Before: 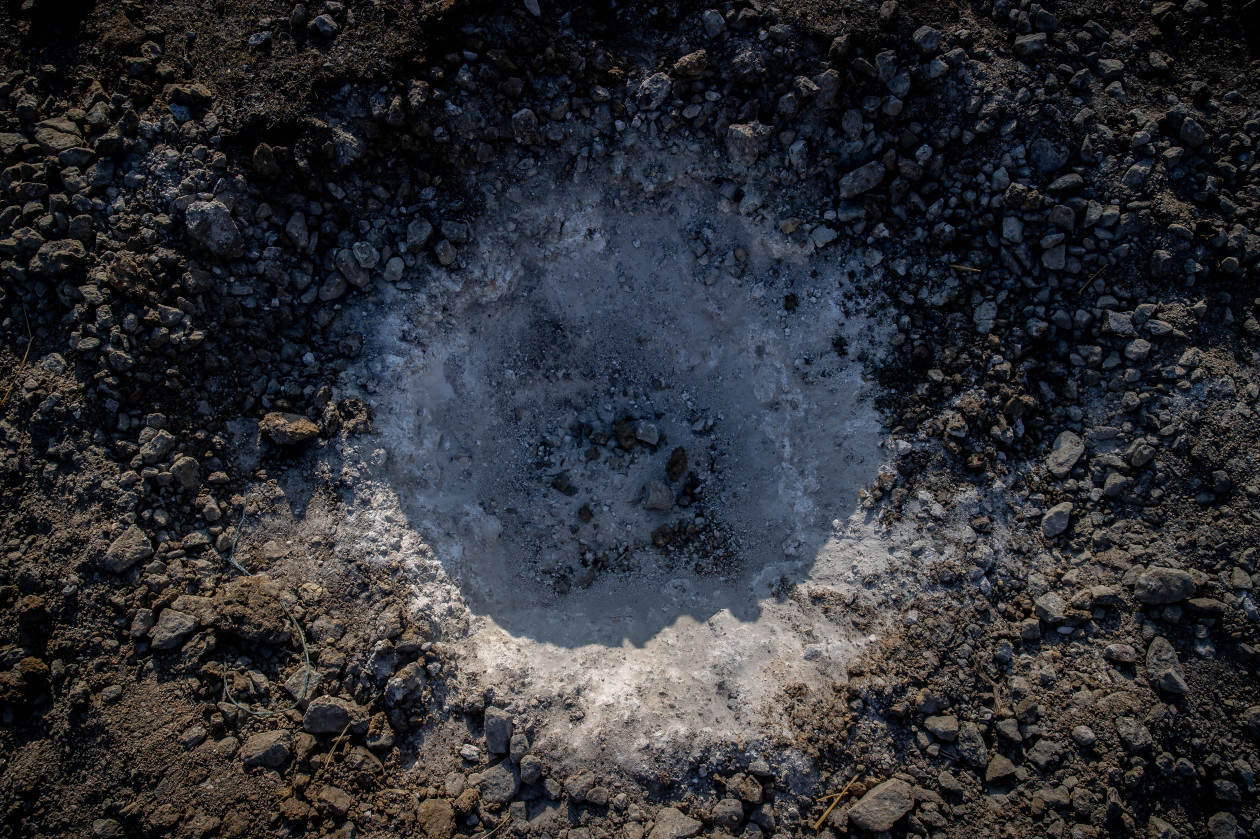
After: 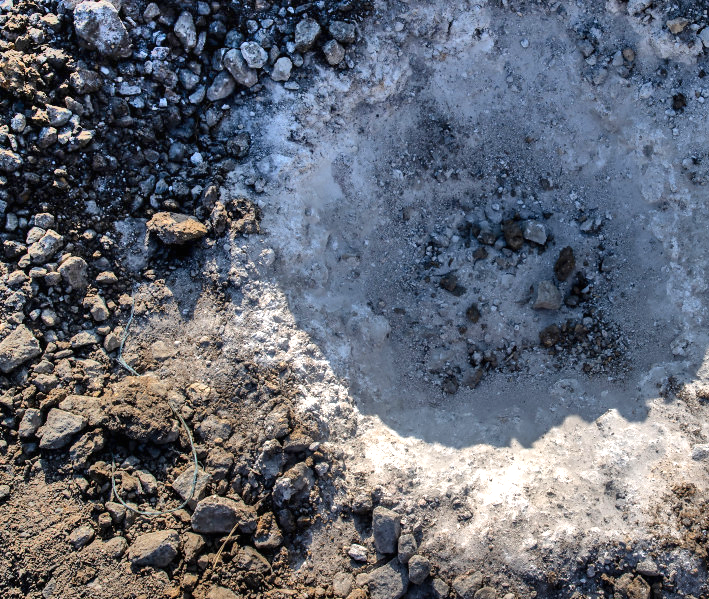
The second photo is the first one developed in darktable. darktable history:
crop: left 8.966%, top 23.852%, right 34.699%, bottom 4.703%
exposure: black level correction 0, exposure 0.9 EV, compensate highlight preservation false
shadows and highlights: shadows 75, highlights -60.85, soften with gaussian
